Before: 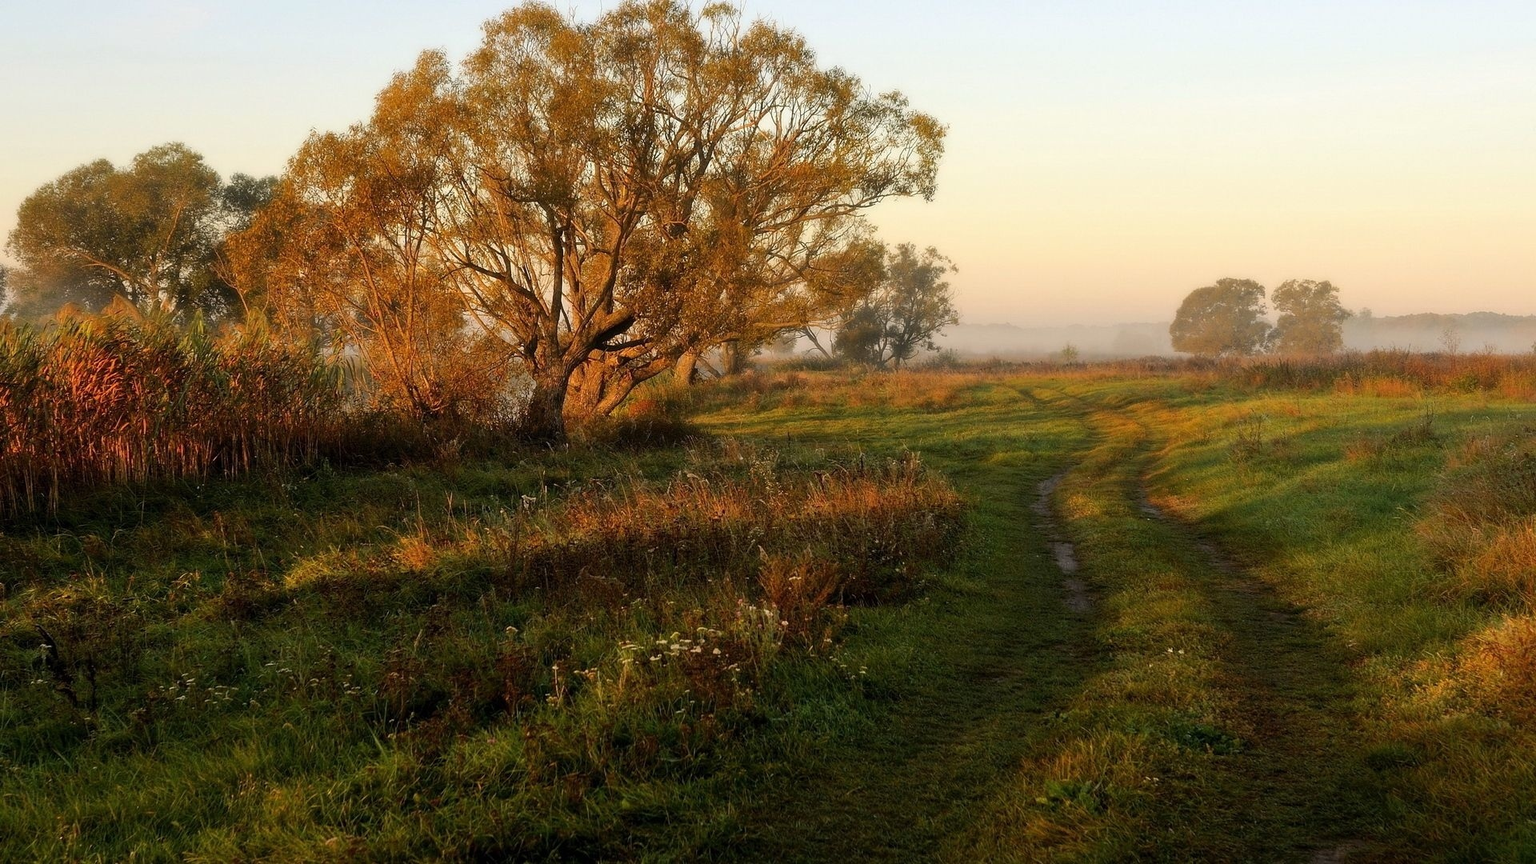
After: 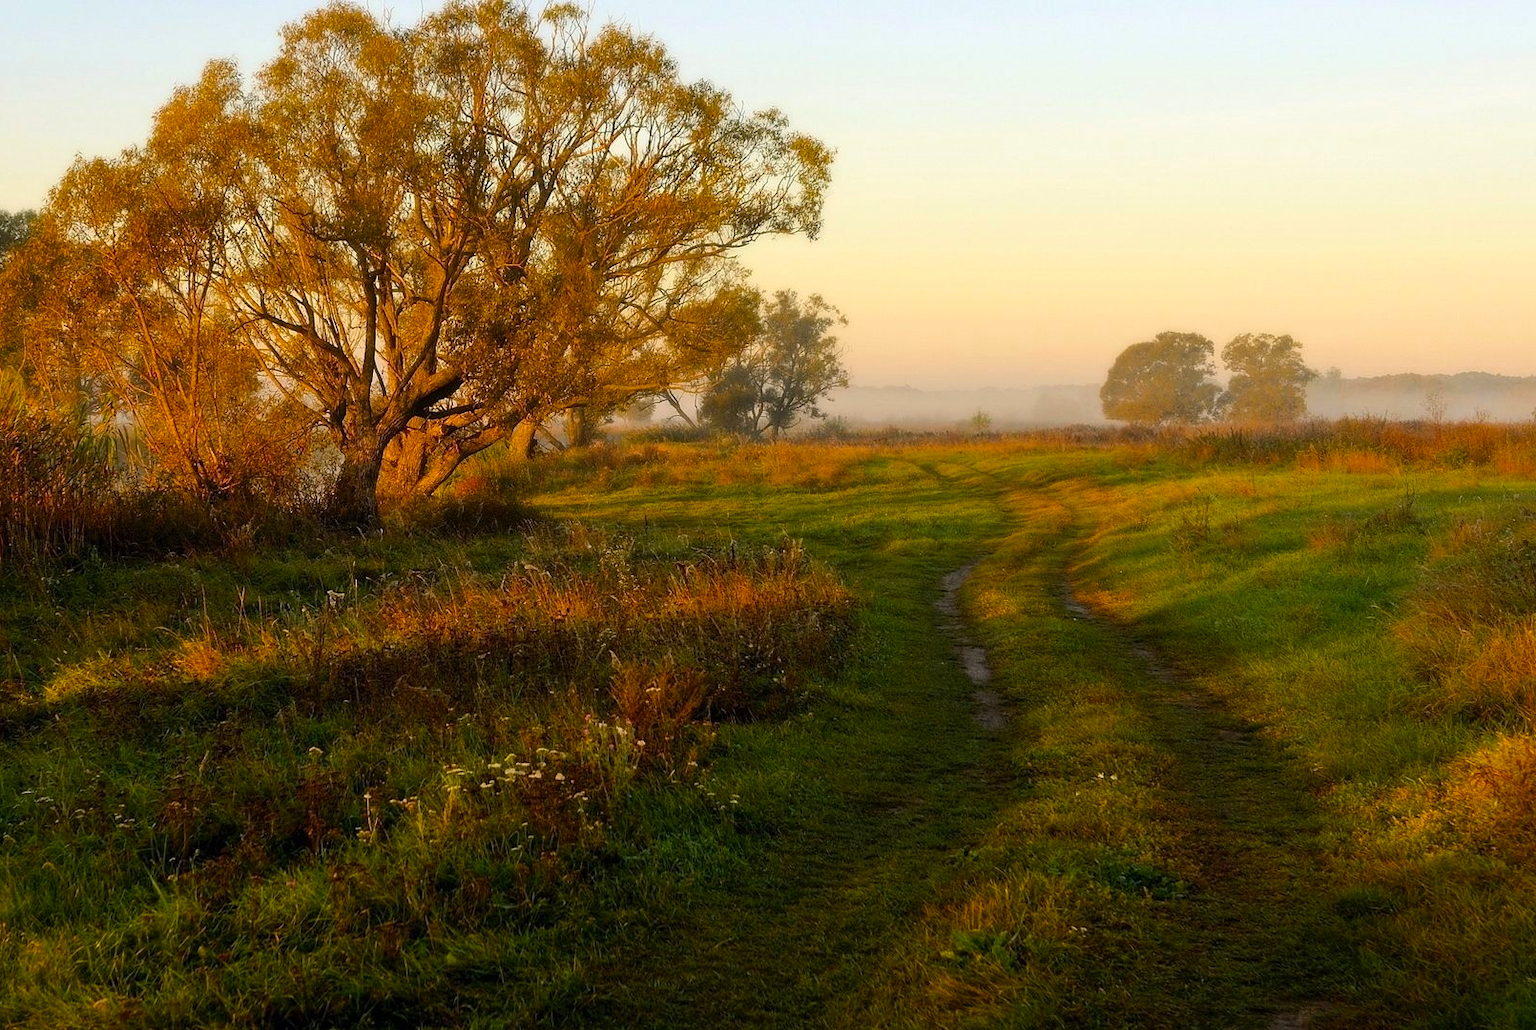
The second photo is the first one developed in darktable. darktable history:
crop: left 16.145%
color balance rgb: perceptual saturation grading › global saturation 25%, global vibrance 20%
